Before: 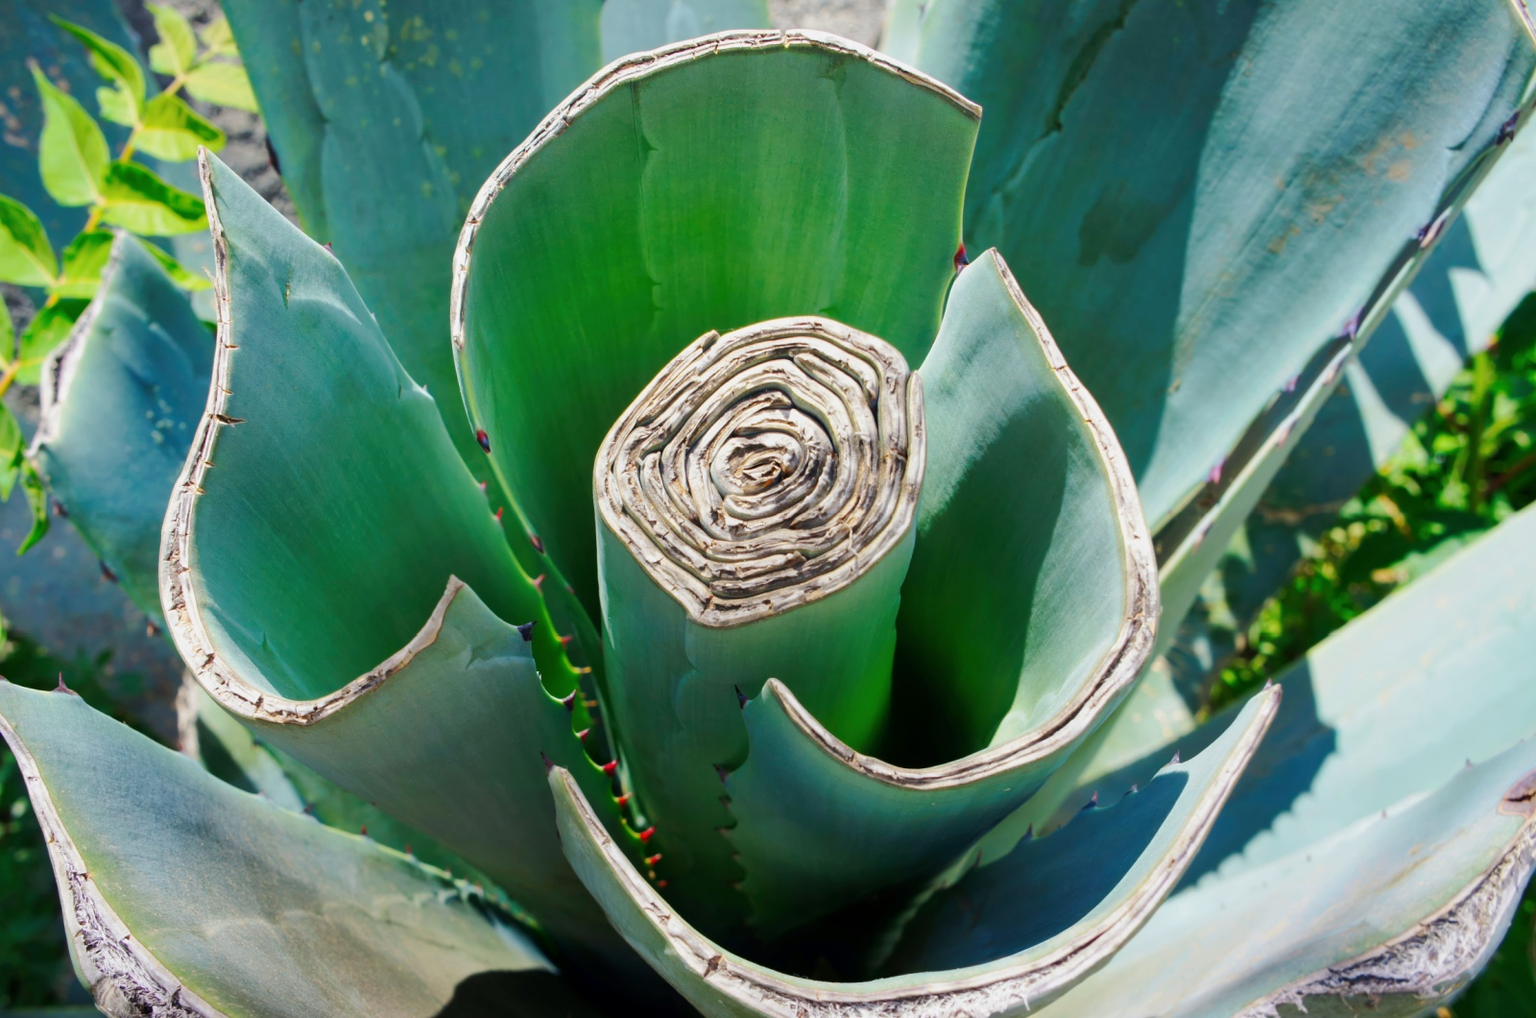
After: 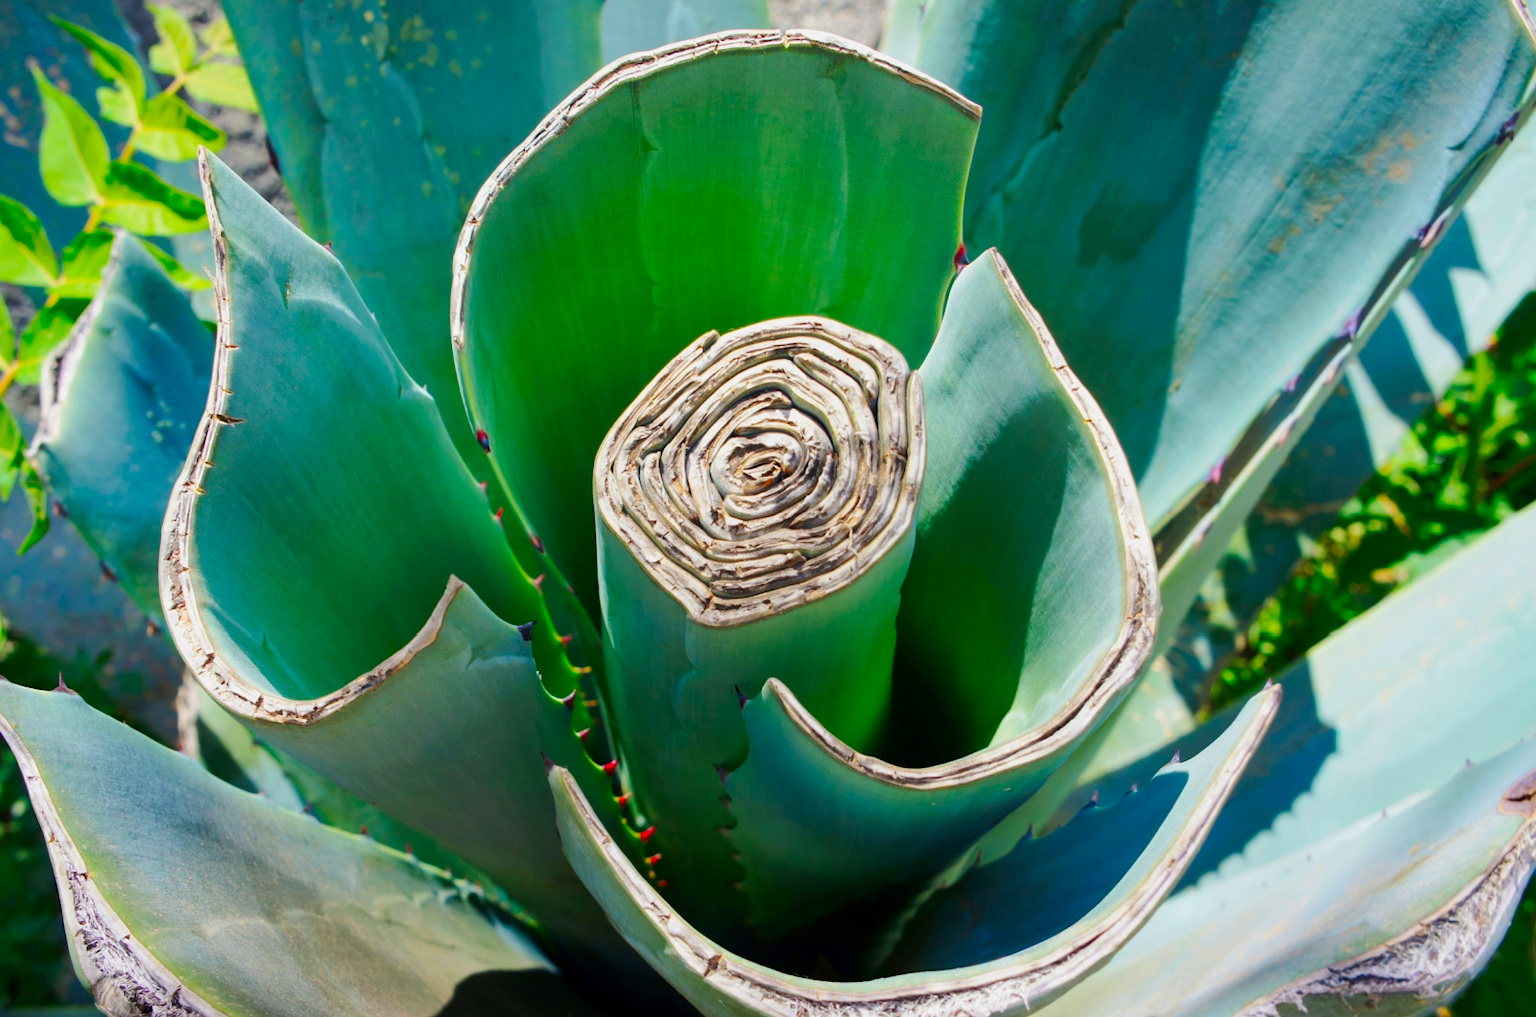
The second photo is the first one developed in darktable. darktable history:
color correction: highlights b* 0.015, saturation 1.3
